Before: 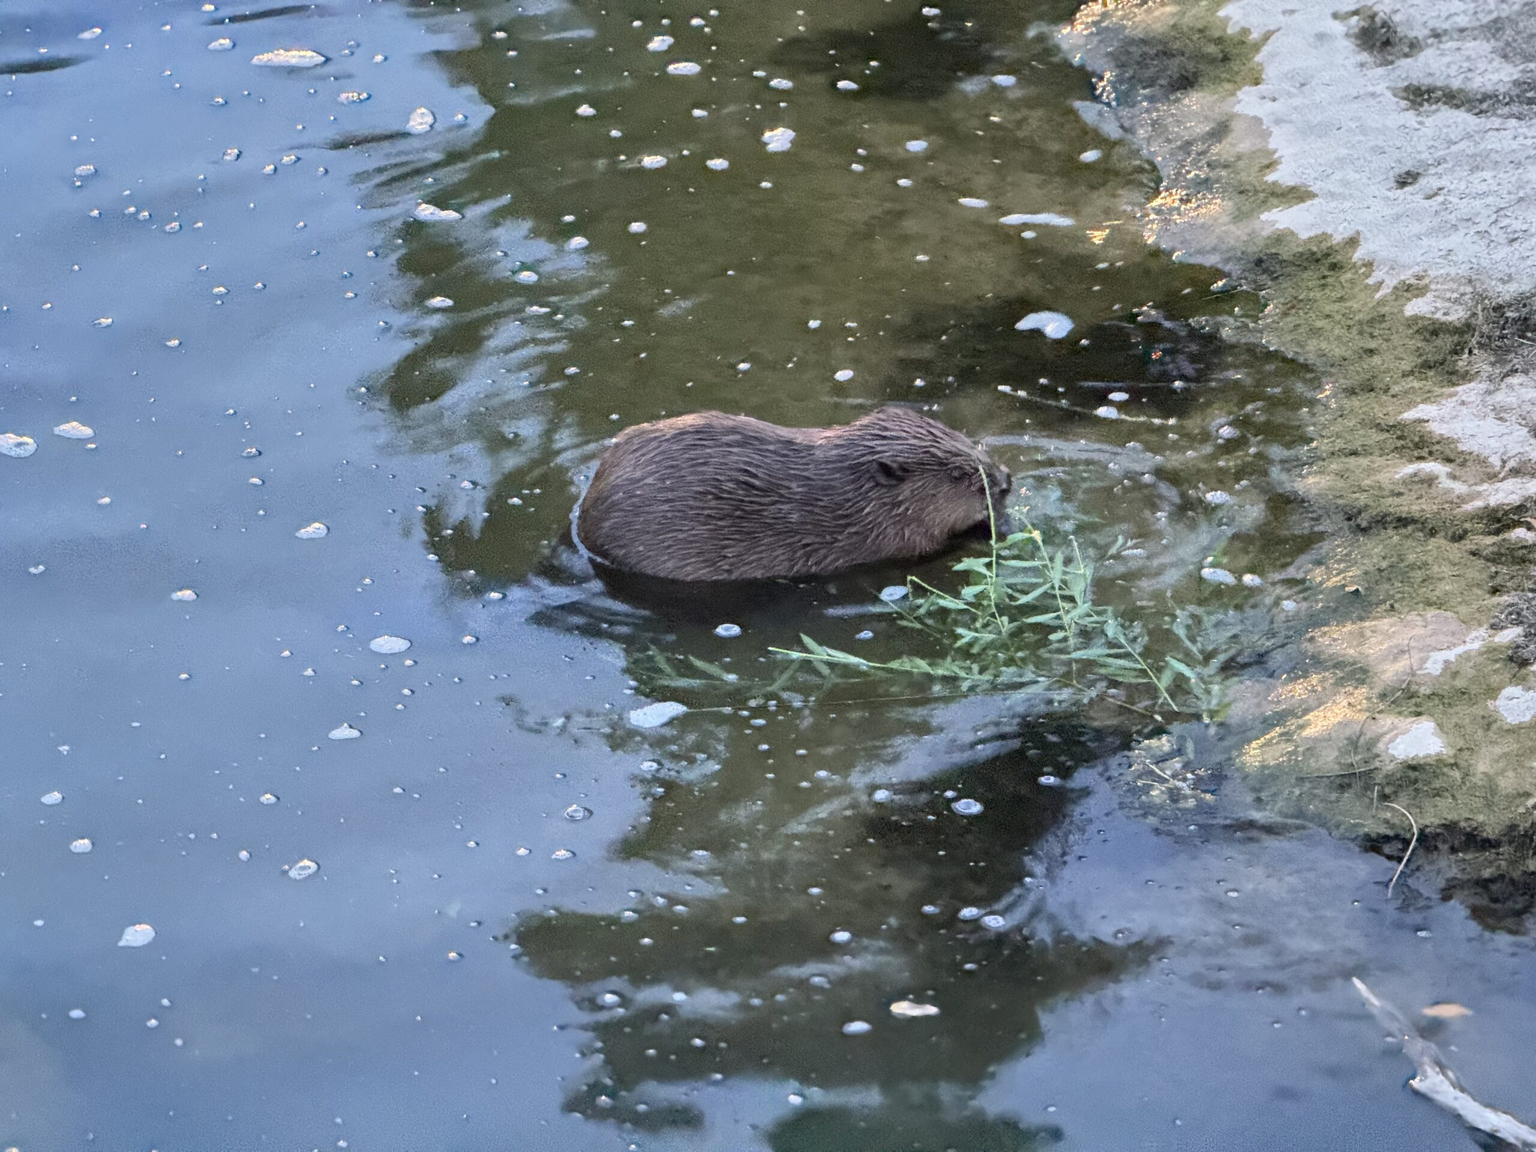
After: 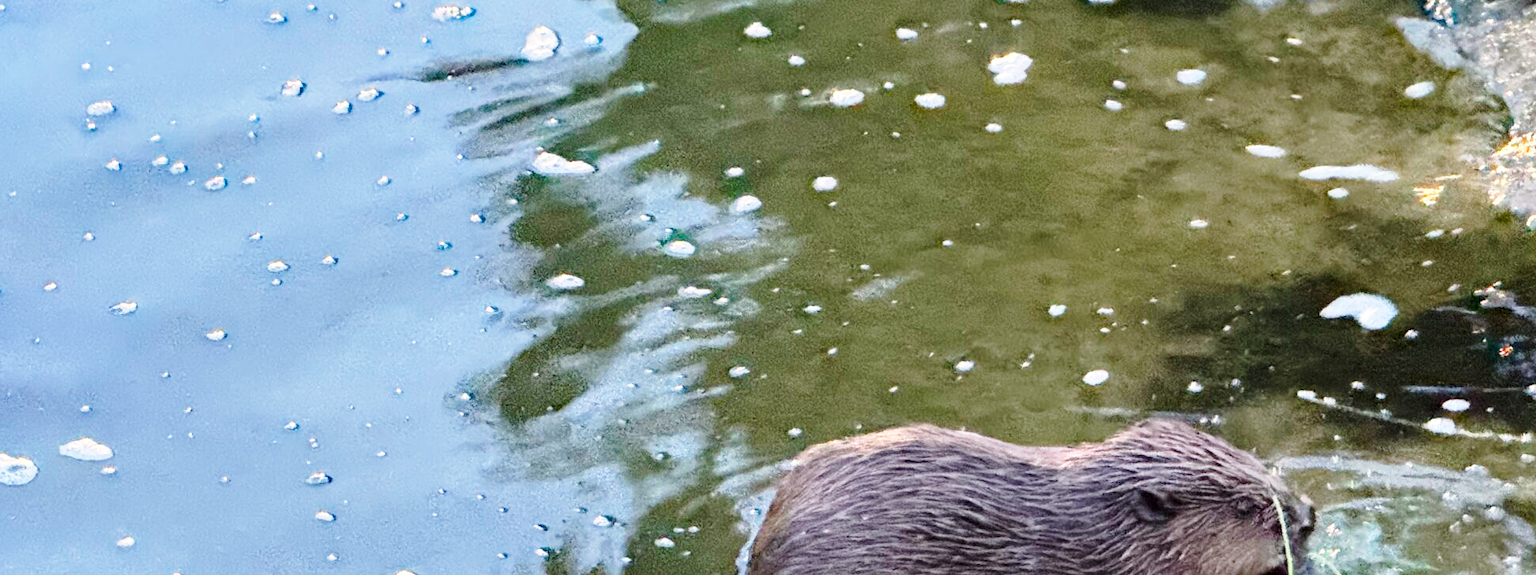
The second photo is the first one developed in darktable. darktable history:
base curve: curves: ch0 [(0, 0) (0.028, 0.03) (0.121, 0.232) (0.46, 0.748) (0.859, 0.968) (1, 1)], preserve colors none
haze removal: compatibility mode true, adaptive false
crop: left 0.579%, top 7.627%, right 23.167%, bottom 54.275%
